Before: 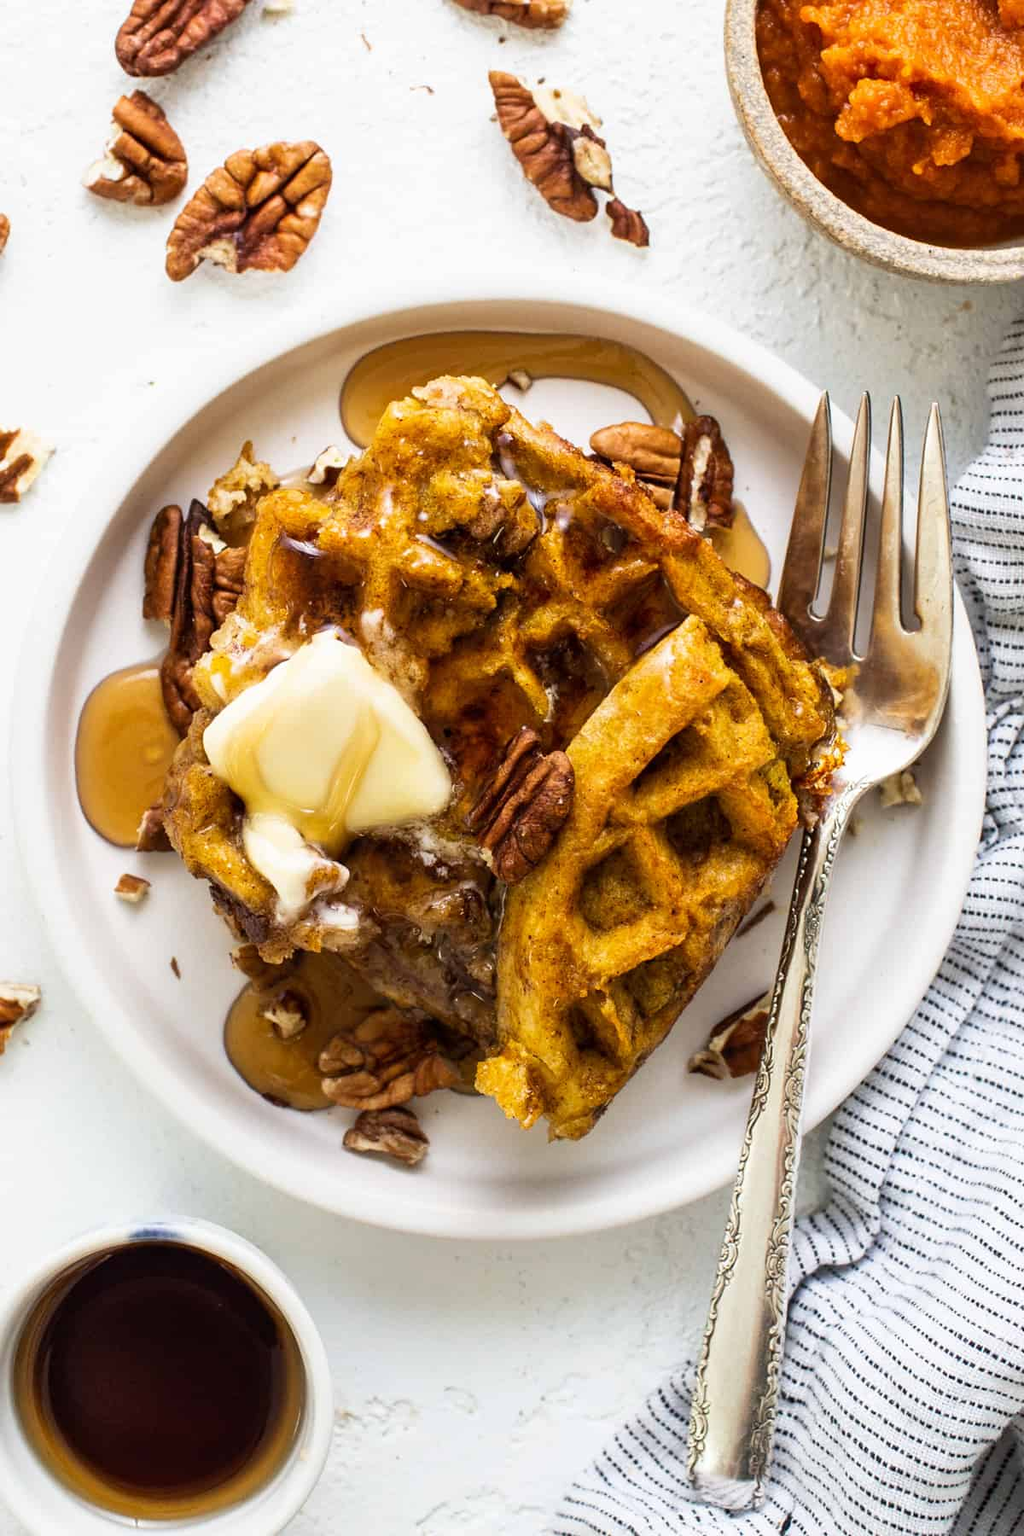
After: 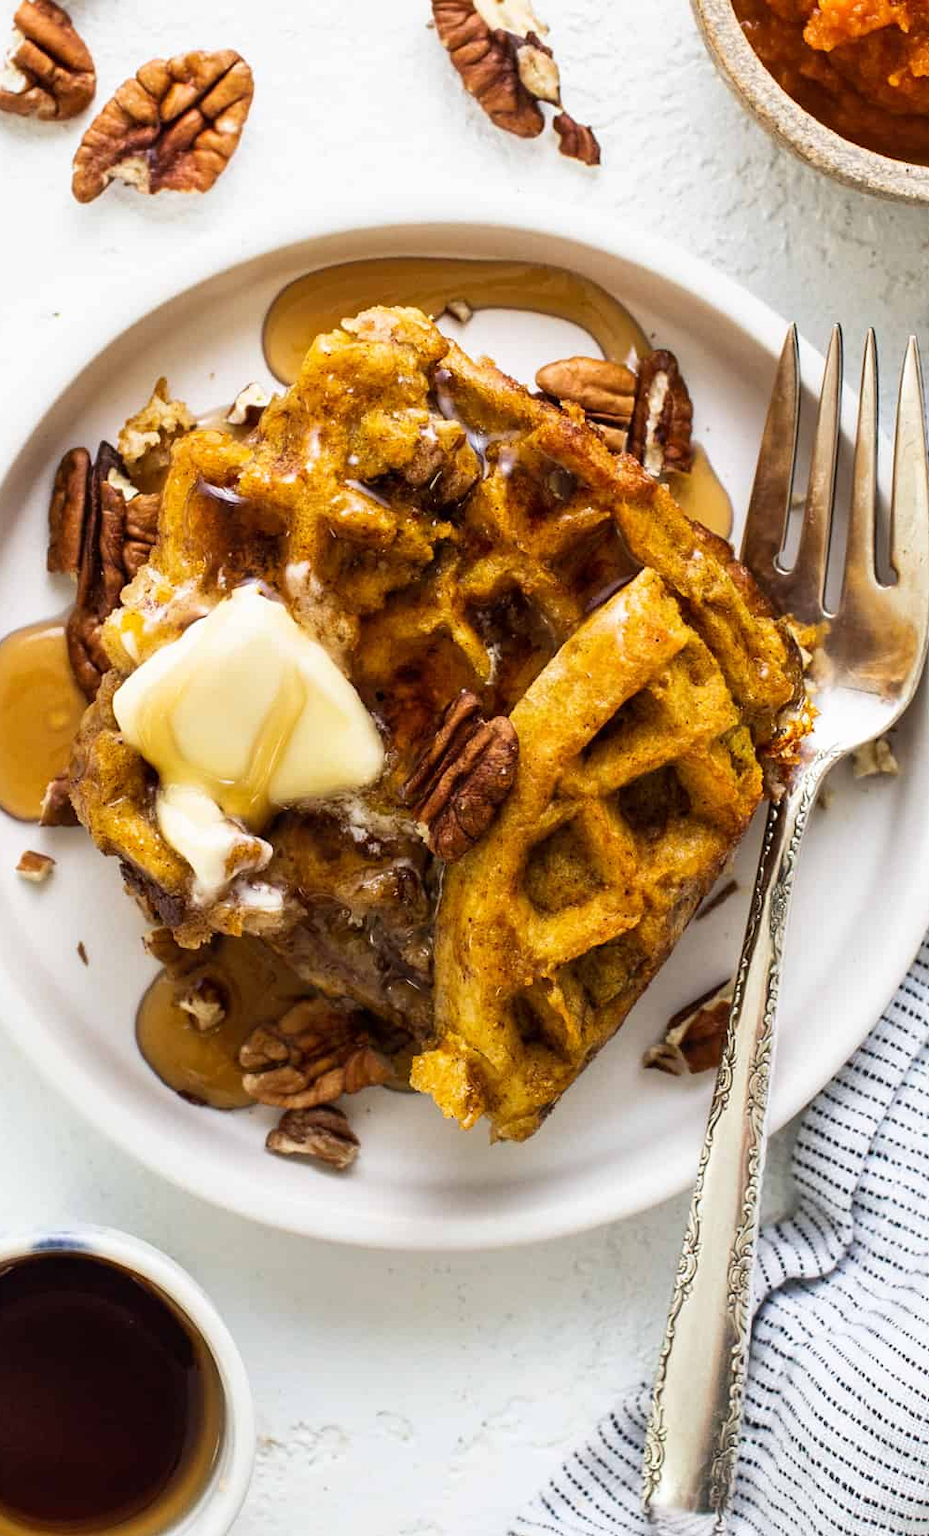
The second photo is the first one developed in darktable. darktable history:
crop: left 9.78%, top 6.272%, right 7.063%, bottom 2.223%
tone equalizer: on, module defaults
